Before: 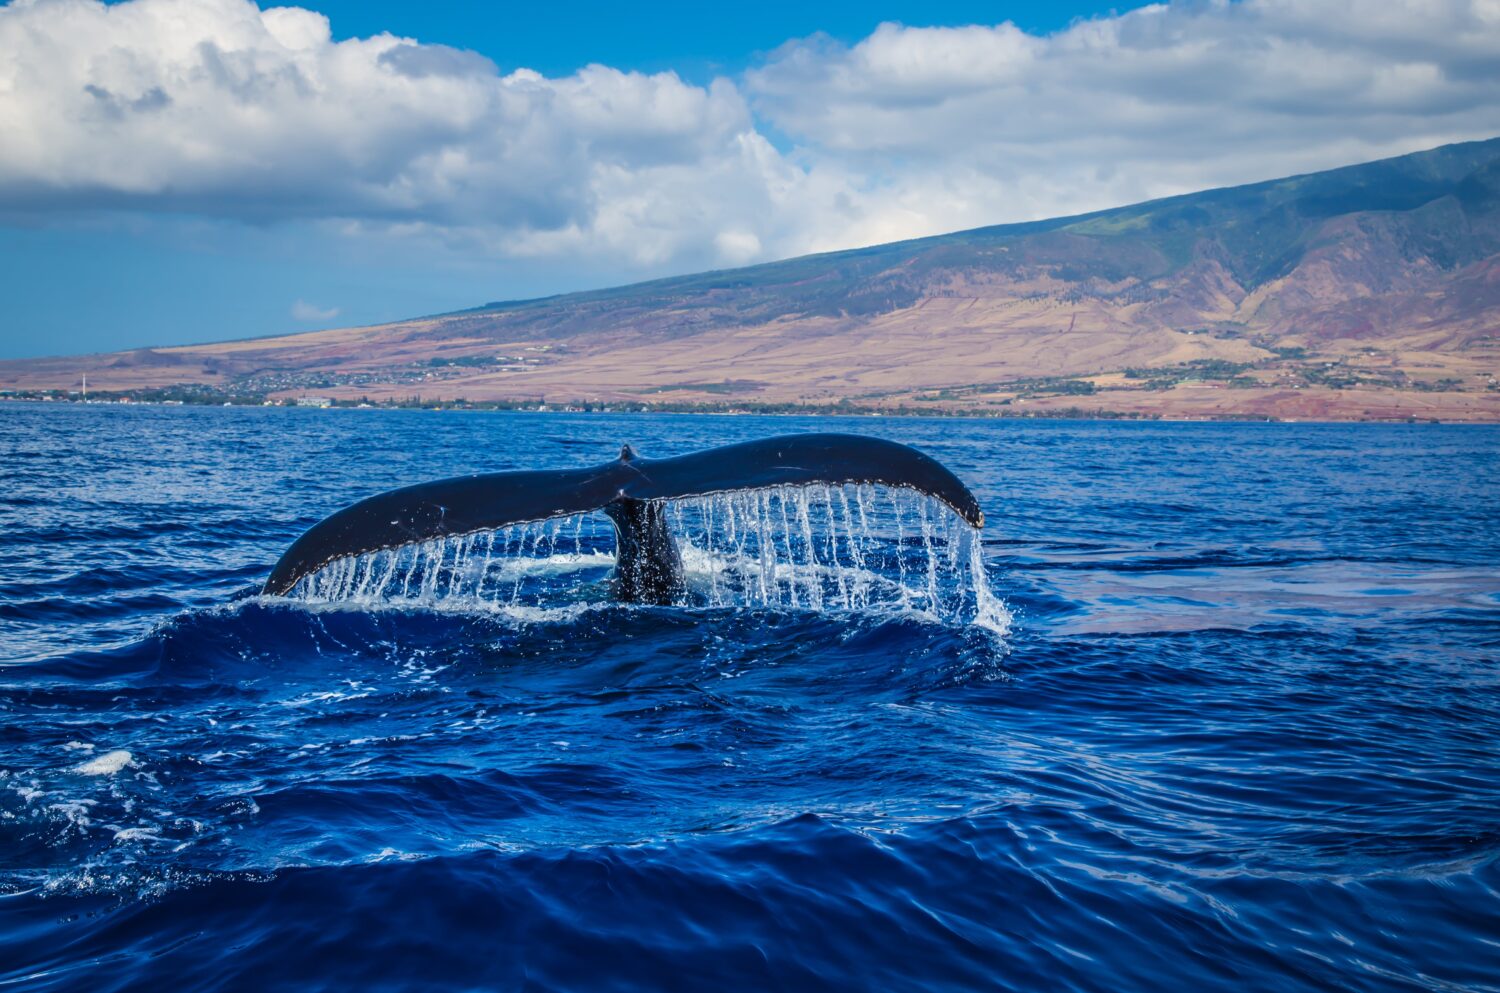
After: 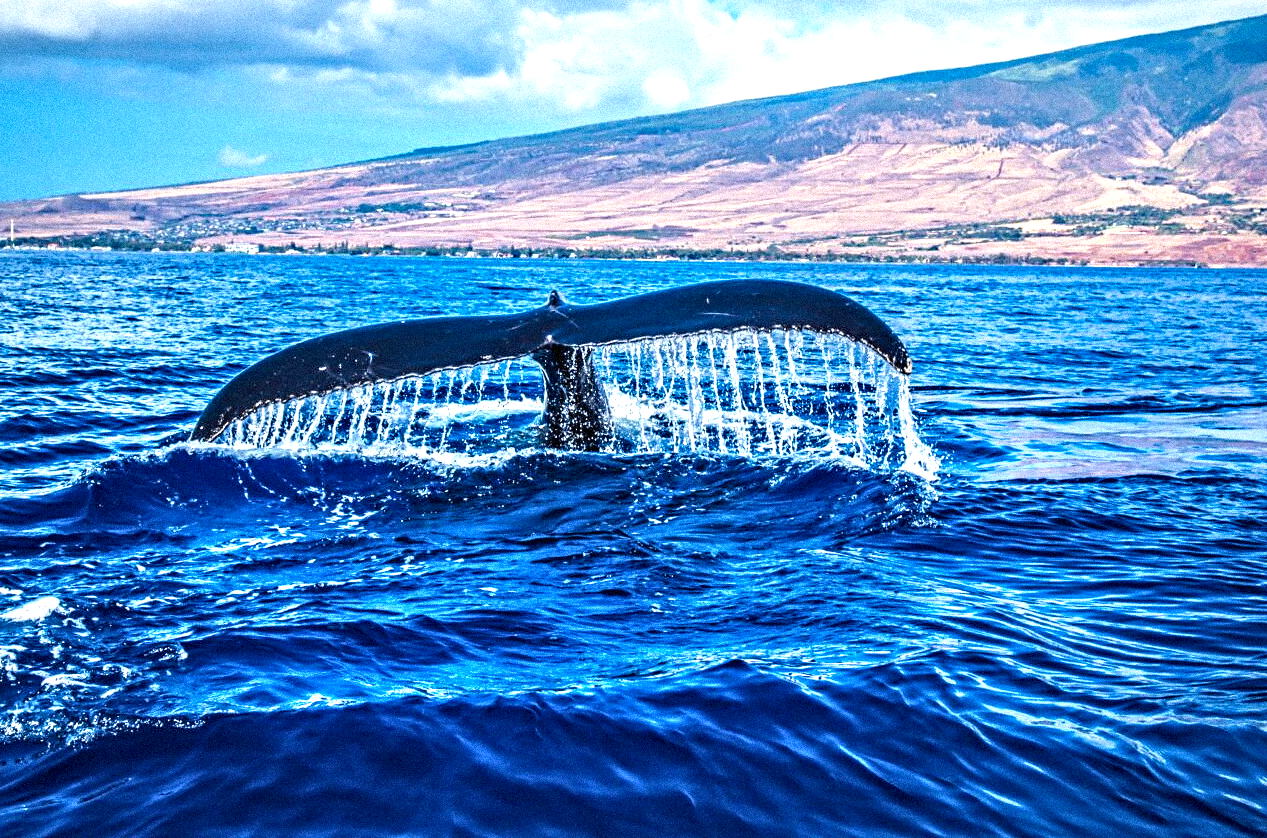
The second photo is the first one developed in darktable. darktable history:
exposure: black level correction 0, exposure 1.1 EV, compensate highlight preservation false
contrast equalizer: octaves 7, y [[0.5, 0.542, 0.583, 0.625, 0.667, 0.708], [0.5 ×6], [0.5 ×6], [0 ×6], [0 ×6]]
crop and rotate: left 4.842%, top 15.51%, right 10.668%
haze removal: compatibility mode true, adaptive false
grain: coarseness 9.38 ISO, strength 34.99%, mid-tones bias 0%
color balance rgb: global vibrance 20%
